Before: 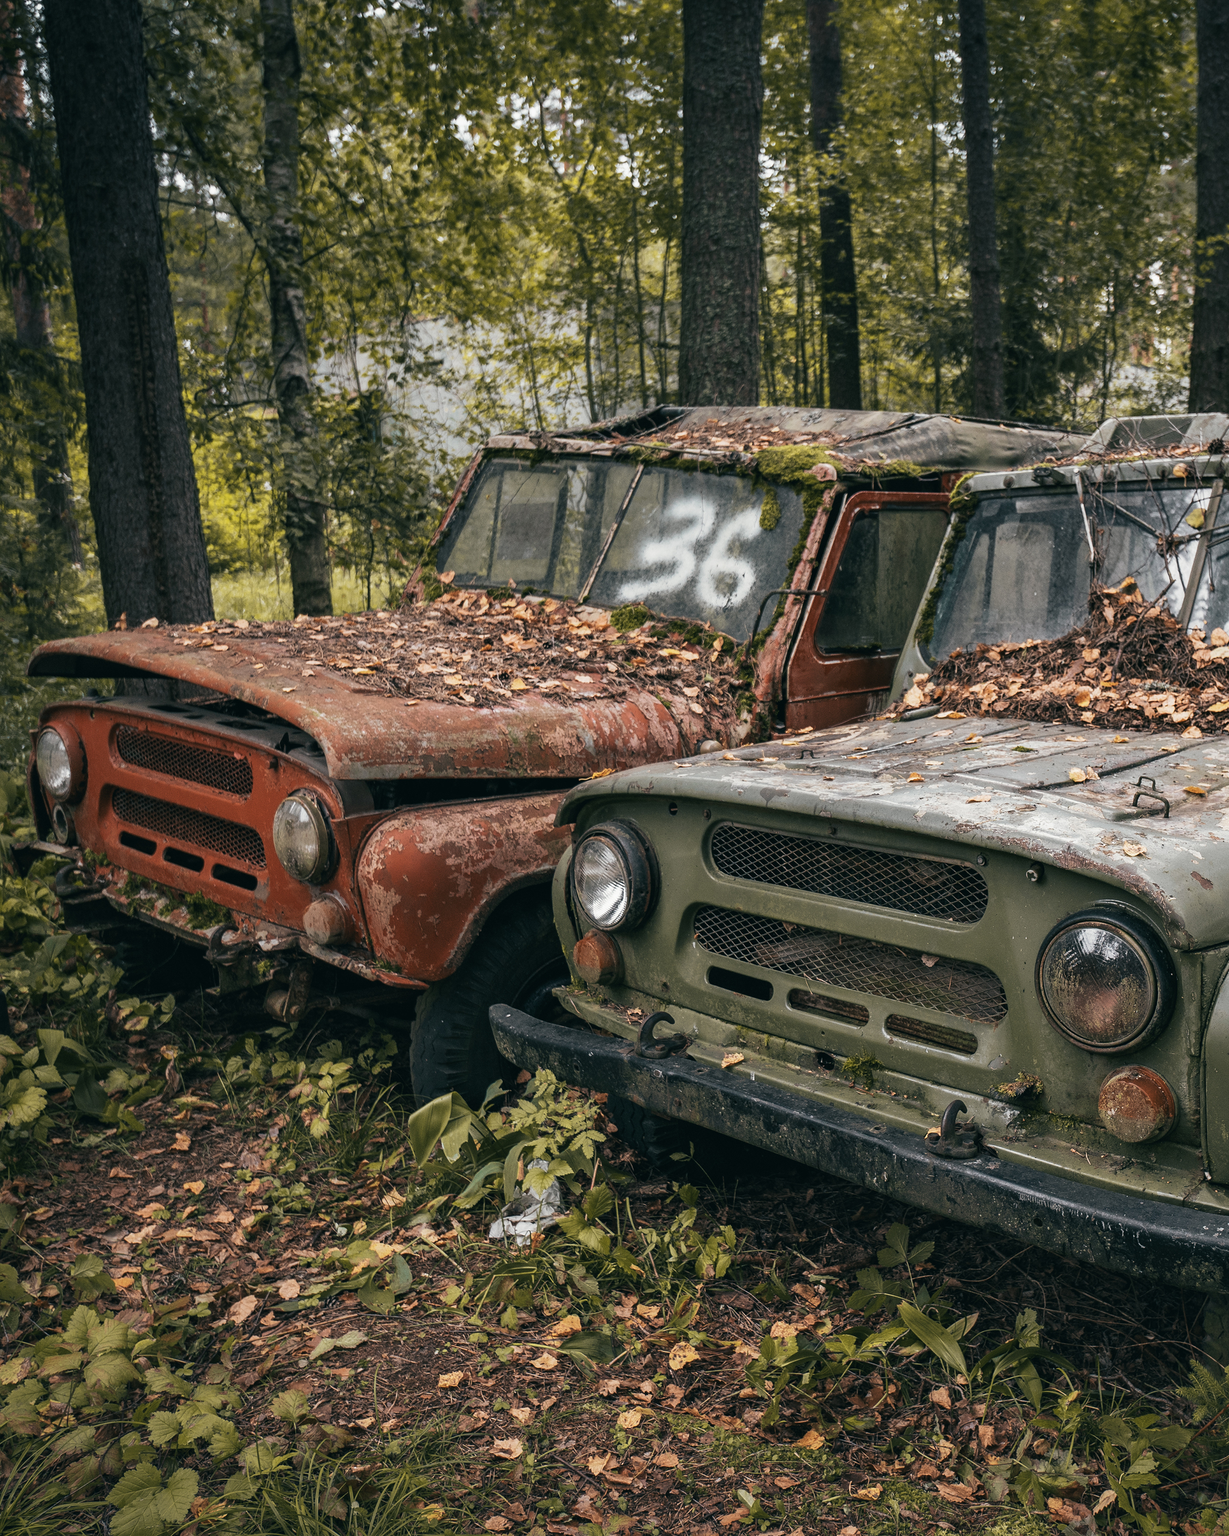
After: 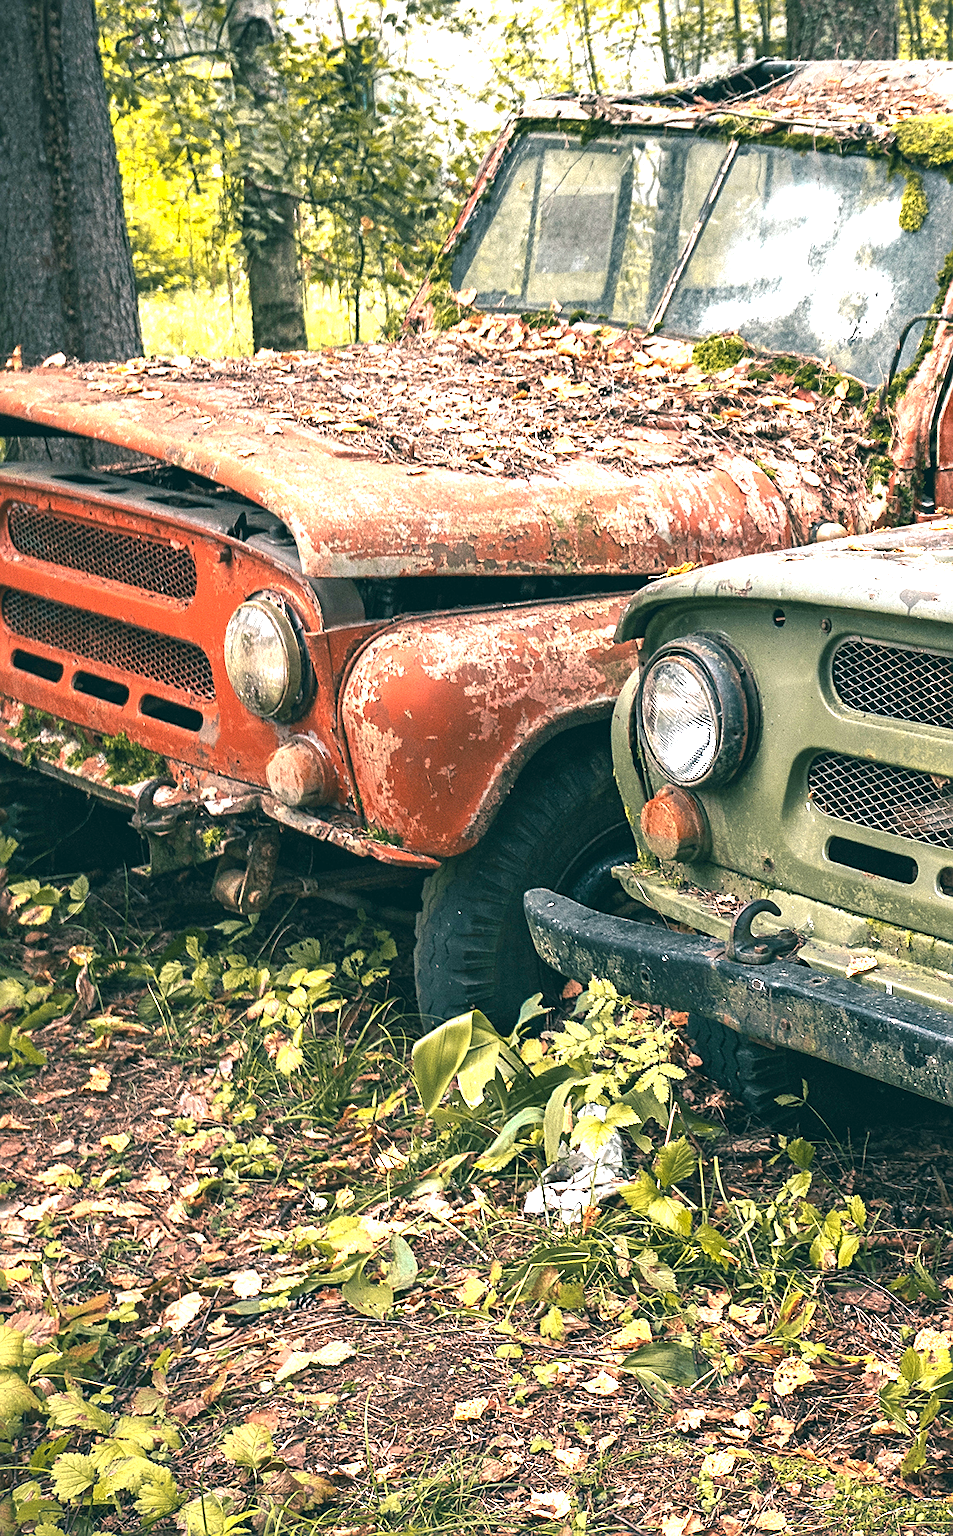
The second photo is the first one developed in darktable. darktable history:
exposure: exposure 2.004 EV, compensate exposure bias true, compensate highlight preservation false
crop: left 9.074%, top 23.646%, right 34.942%, bottom 4.177%
sharpen: on, module defaults
